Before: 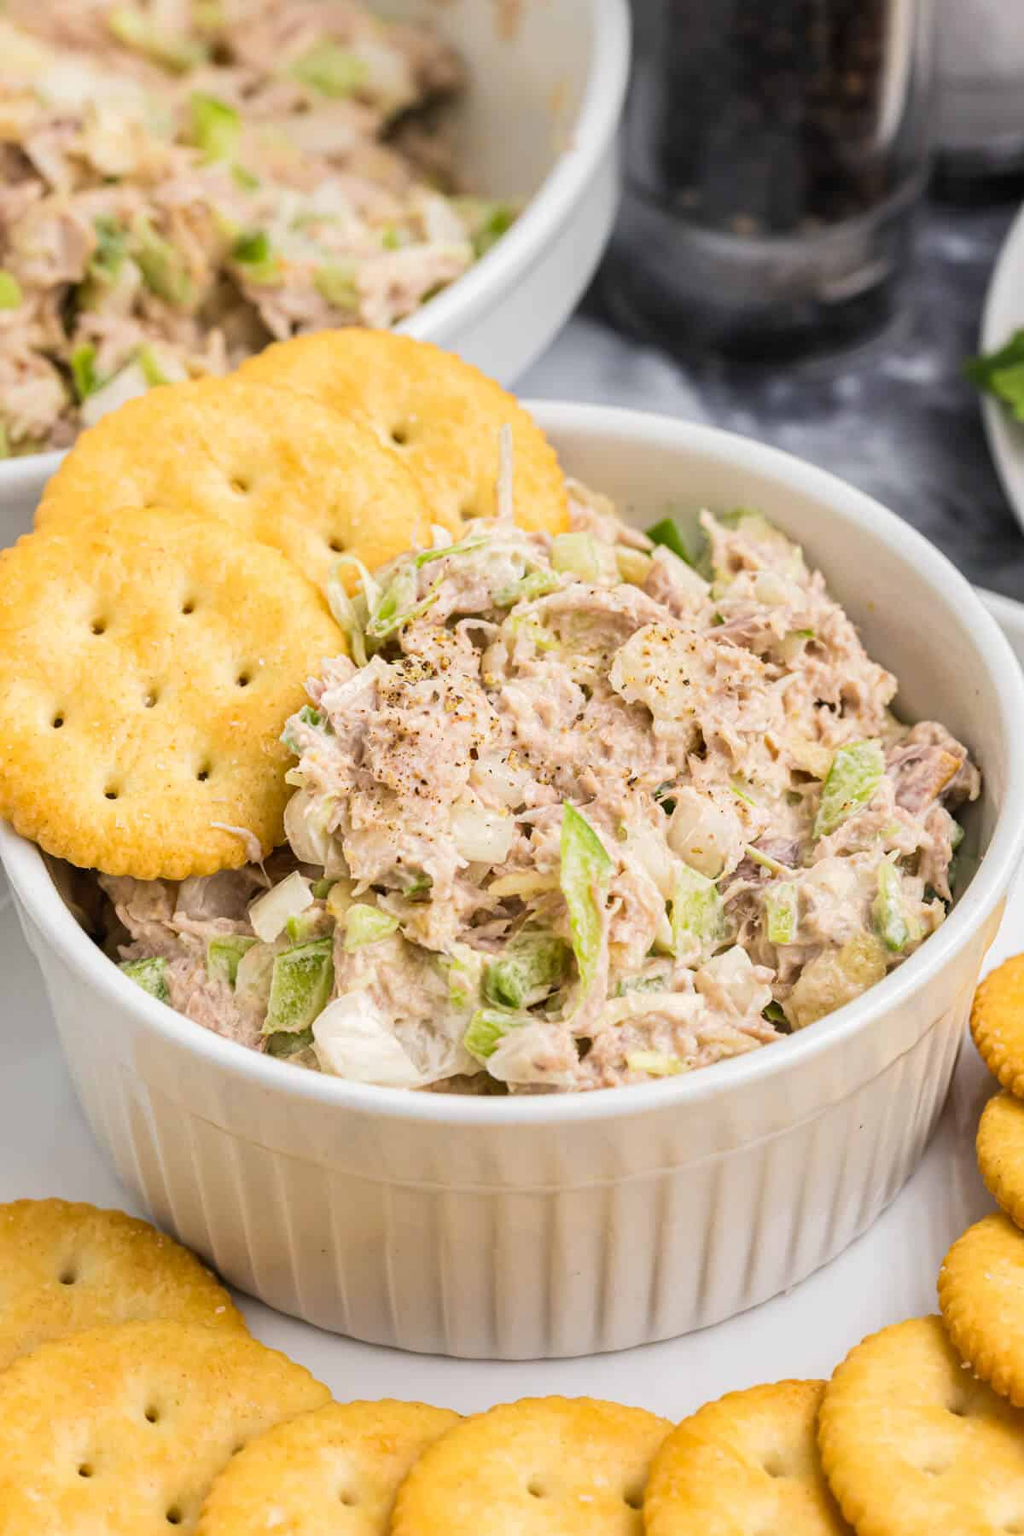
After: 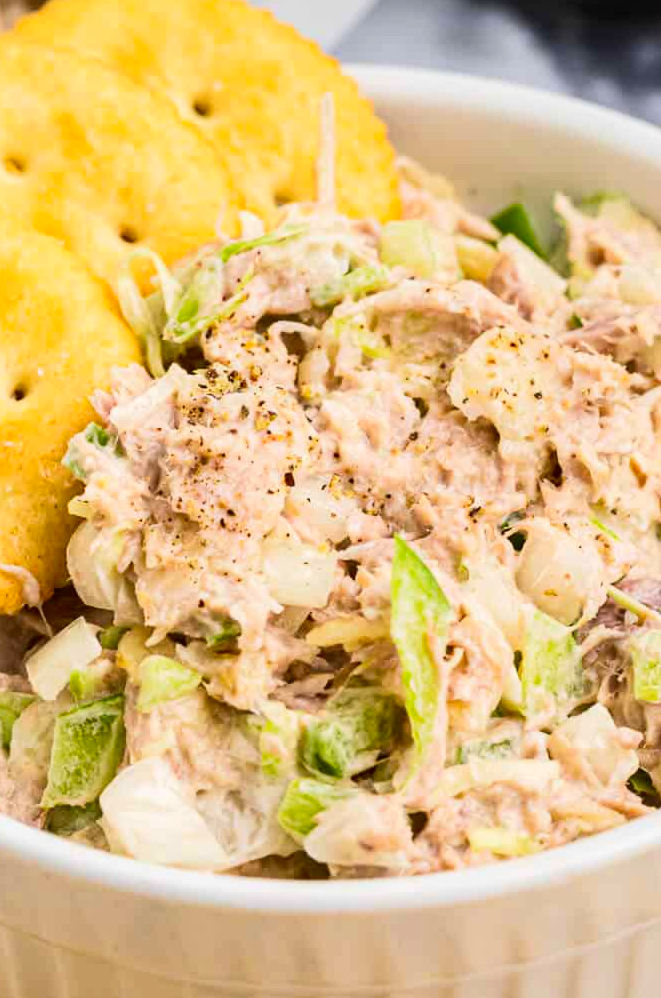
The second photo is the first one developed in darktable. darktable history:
exposure: exposure -0.041 EV, compensate exposure bias true, compensate highlight preservation false
crop and rotate: left 22.227%, top 22.496%, right 22.652%, bottom 22.032%
contrast brightness saturation: contrast 0.177, saturation 0.296
